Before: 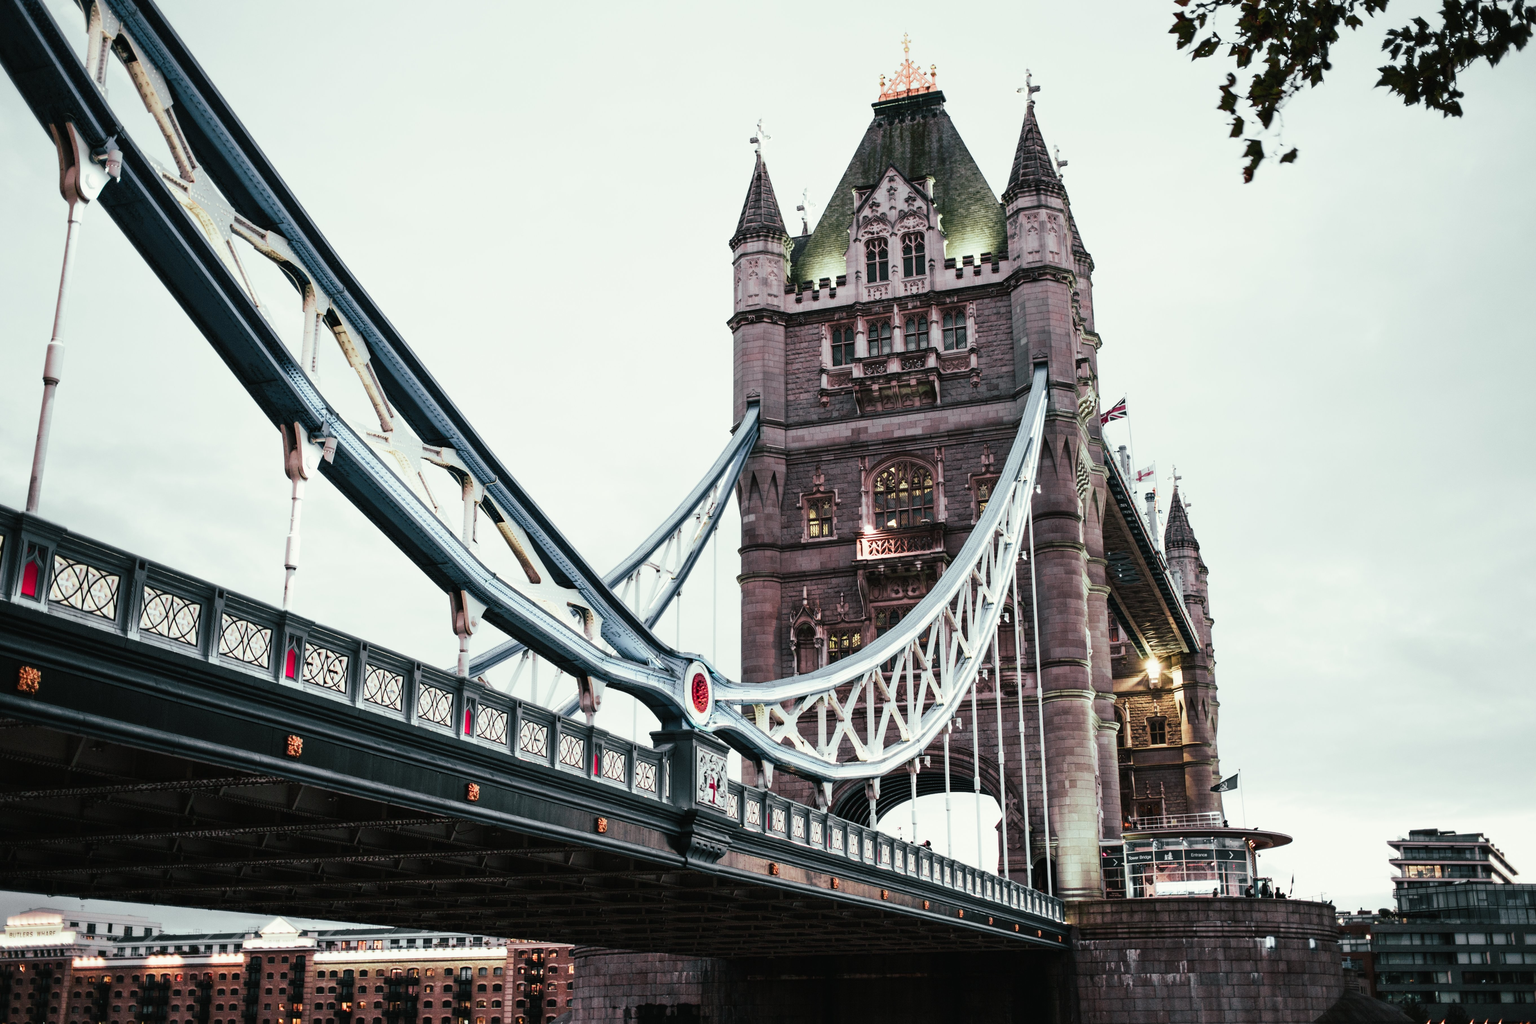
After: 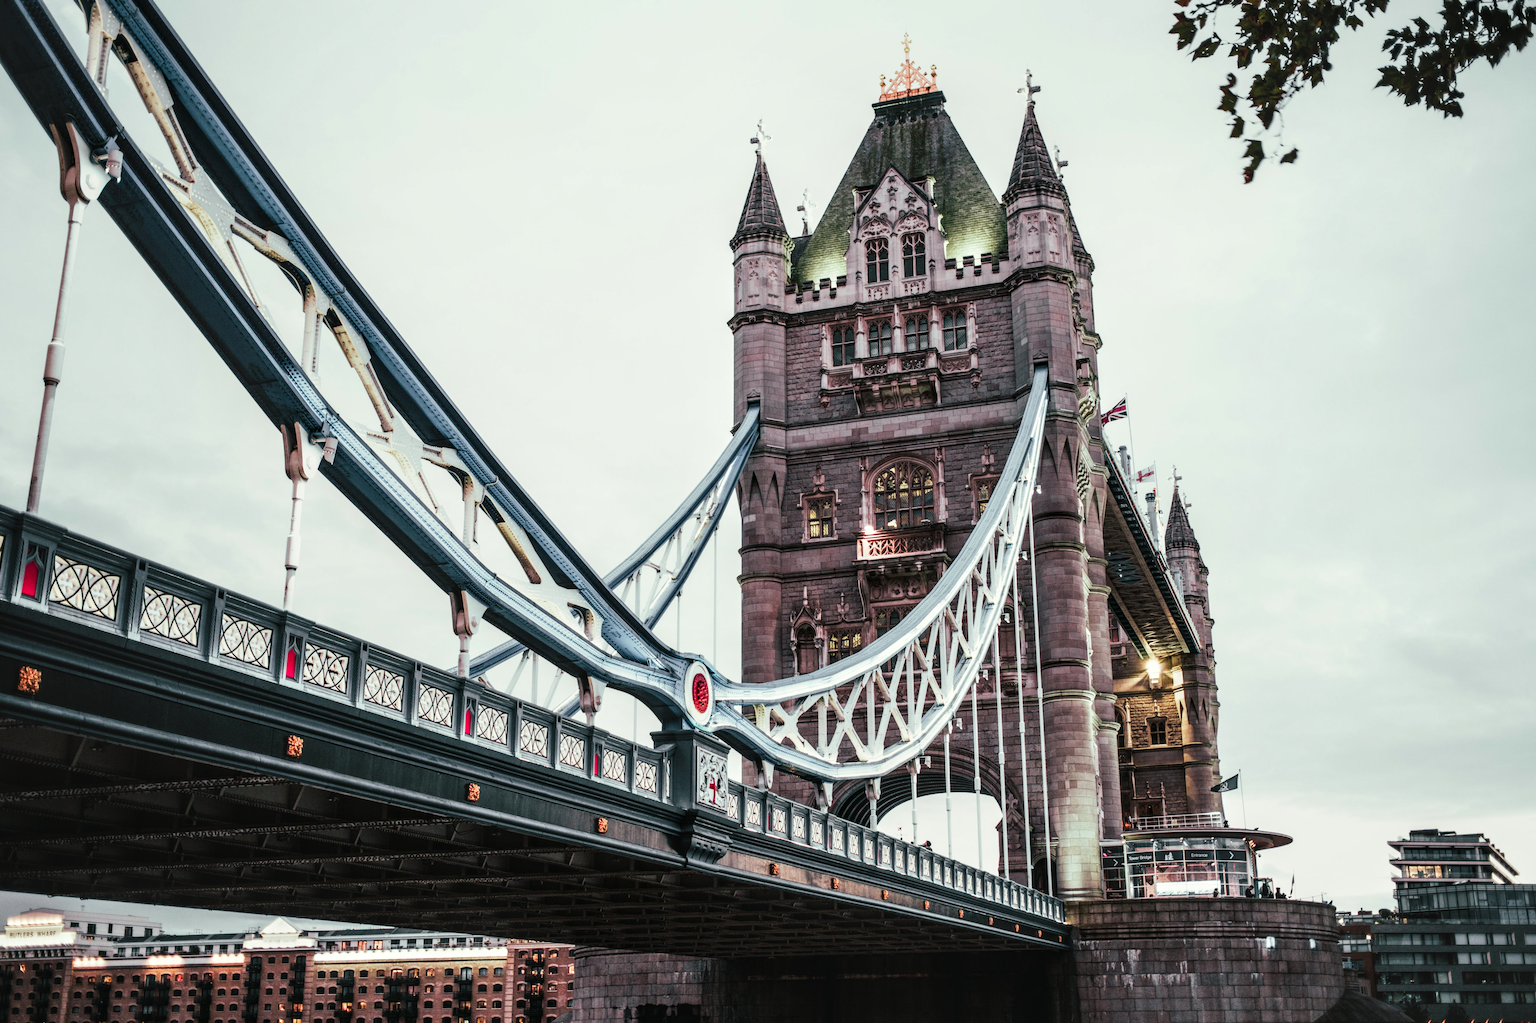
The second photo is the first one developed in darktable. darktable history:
contrast brightness saturation: saturation 0.099
local contrast: detail 130%
